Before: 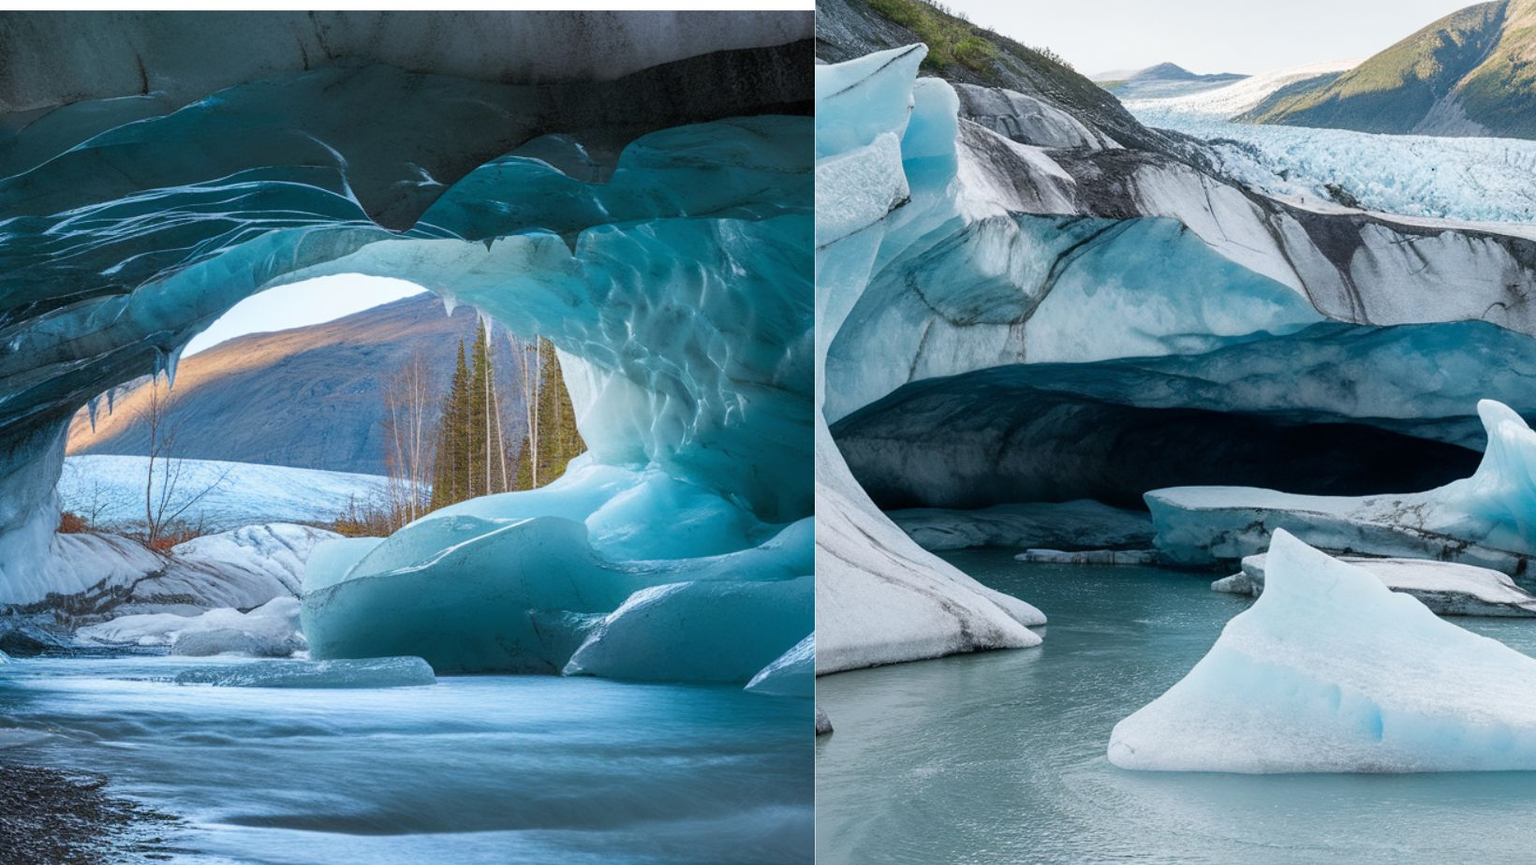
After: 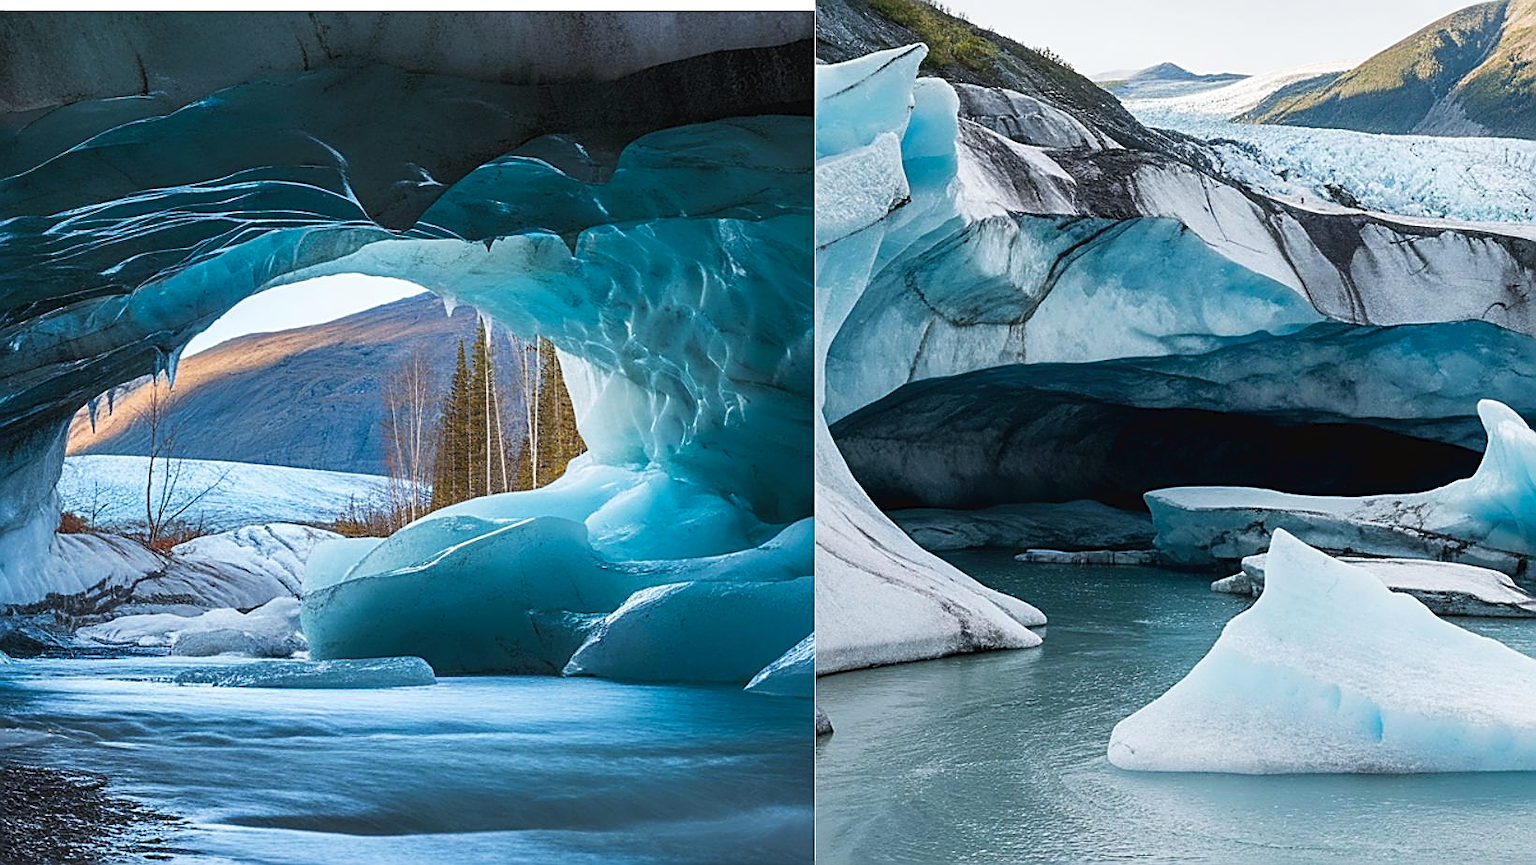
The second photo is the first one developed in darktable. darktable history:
sharpen: amount 1
color zones: curves: ch2 [(0, 0.5) (0.143, 0.5) (0.286, 0.416) (0.429, 0.5) (0.571, 0.5) (0.714, 0.5) (0.857, 0.5) (1, 0.5)]
tone curve: curves: ch0 [(0, 0) (0.003, 0.038) (0.011, 0.035) (0.025, 0.03) (0.044, 0.044) (0.069, 0.062) (0.1, 0.087) (0.136, 0.114) (0.177, 0.15) (0.224, 0.193) (0.277, 0.242) (0.335, 0.299) (0.399, 0.361) (0.468, 0.437) (0.543, 0.521) (0.623, 0.614) (0.709, 0.717) (0.801, 0.817) (0.898, 0.913) (1, 1)], preserve colors none
